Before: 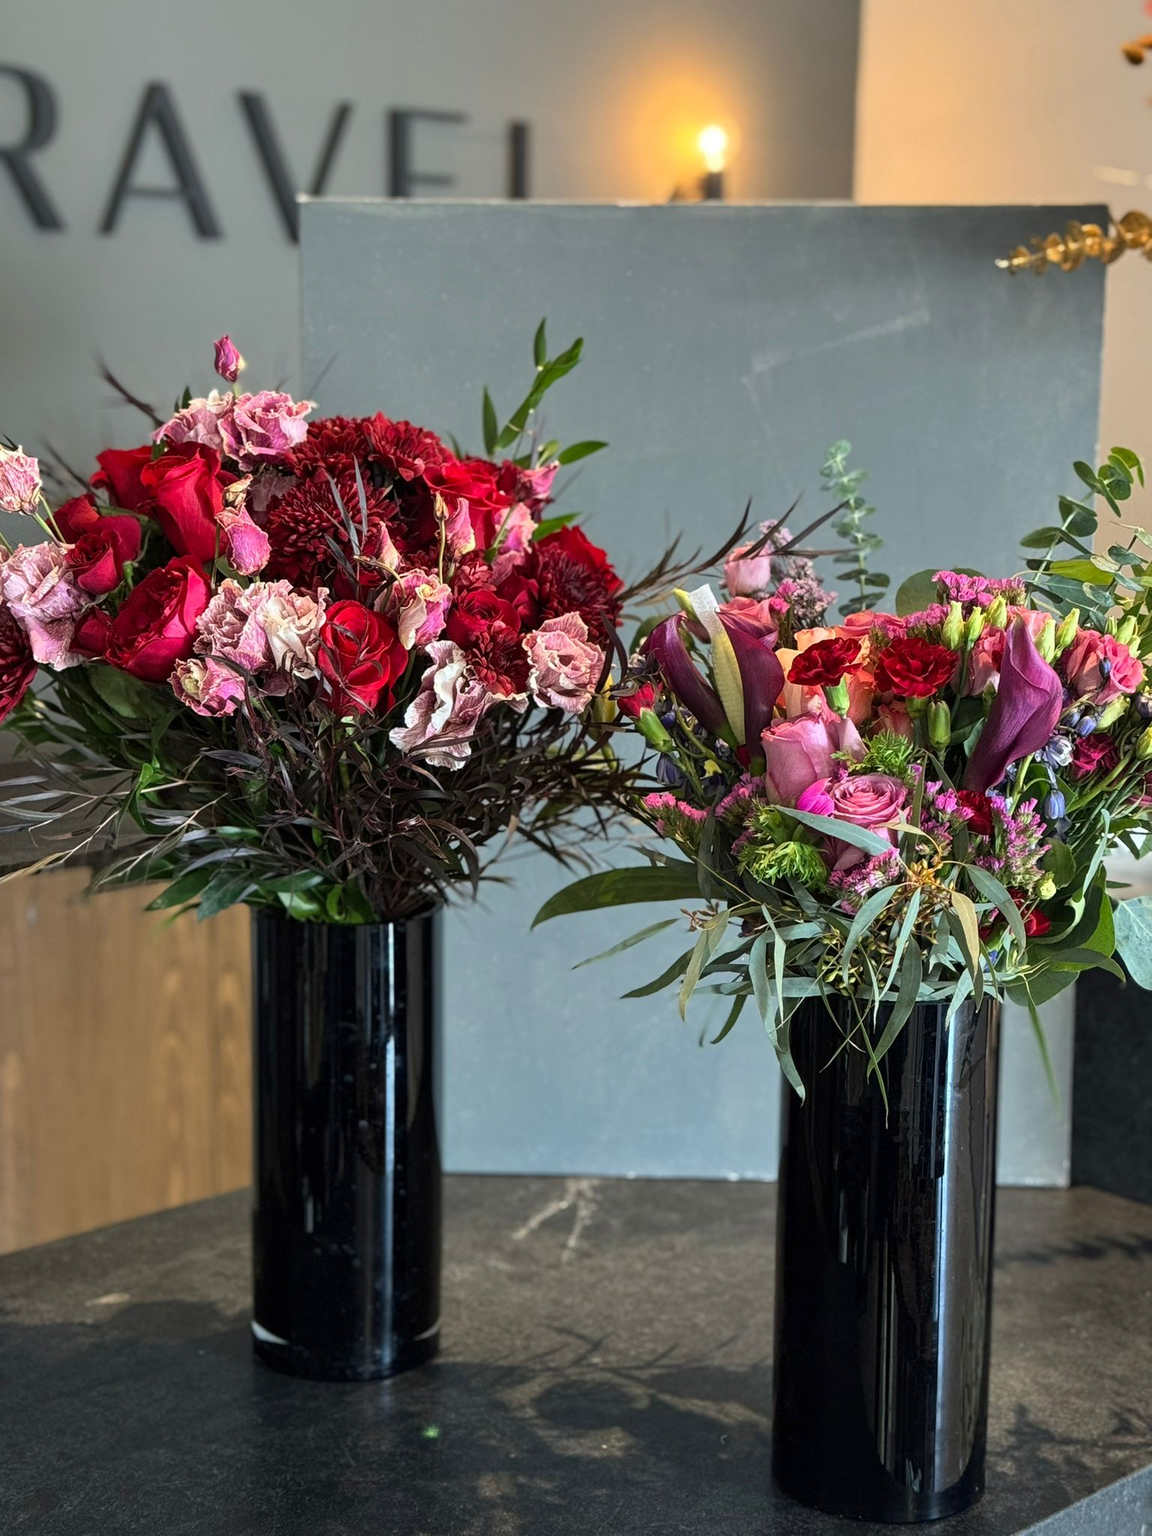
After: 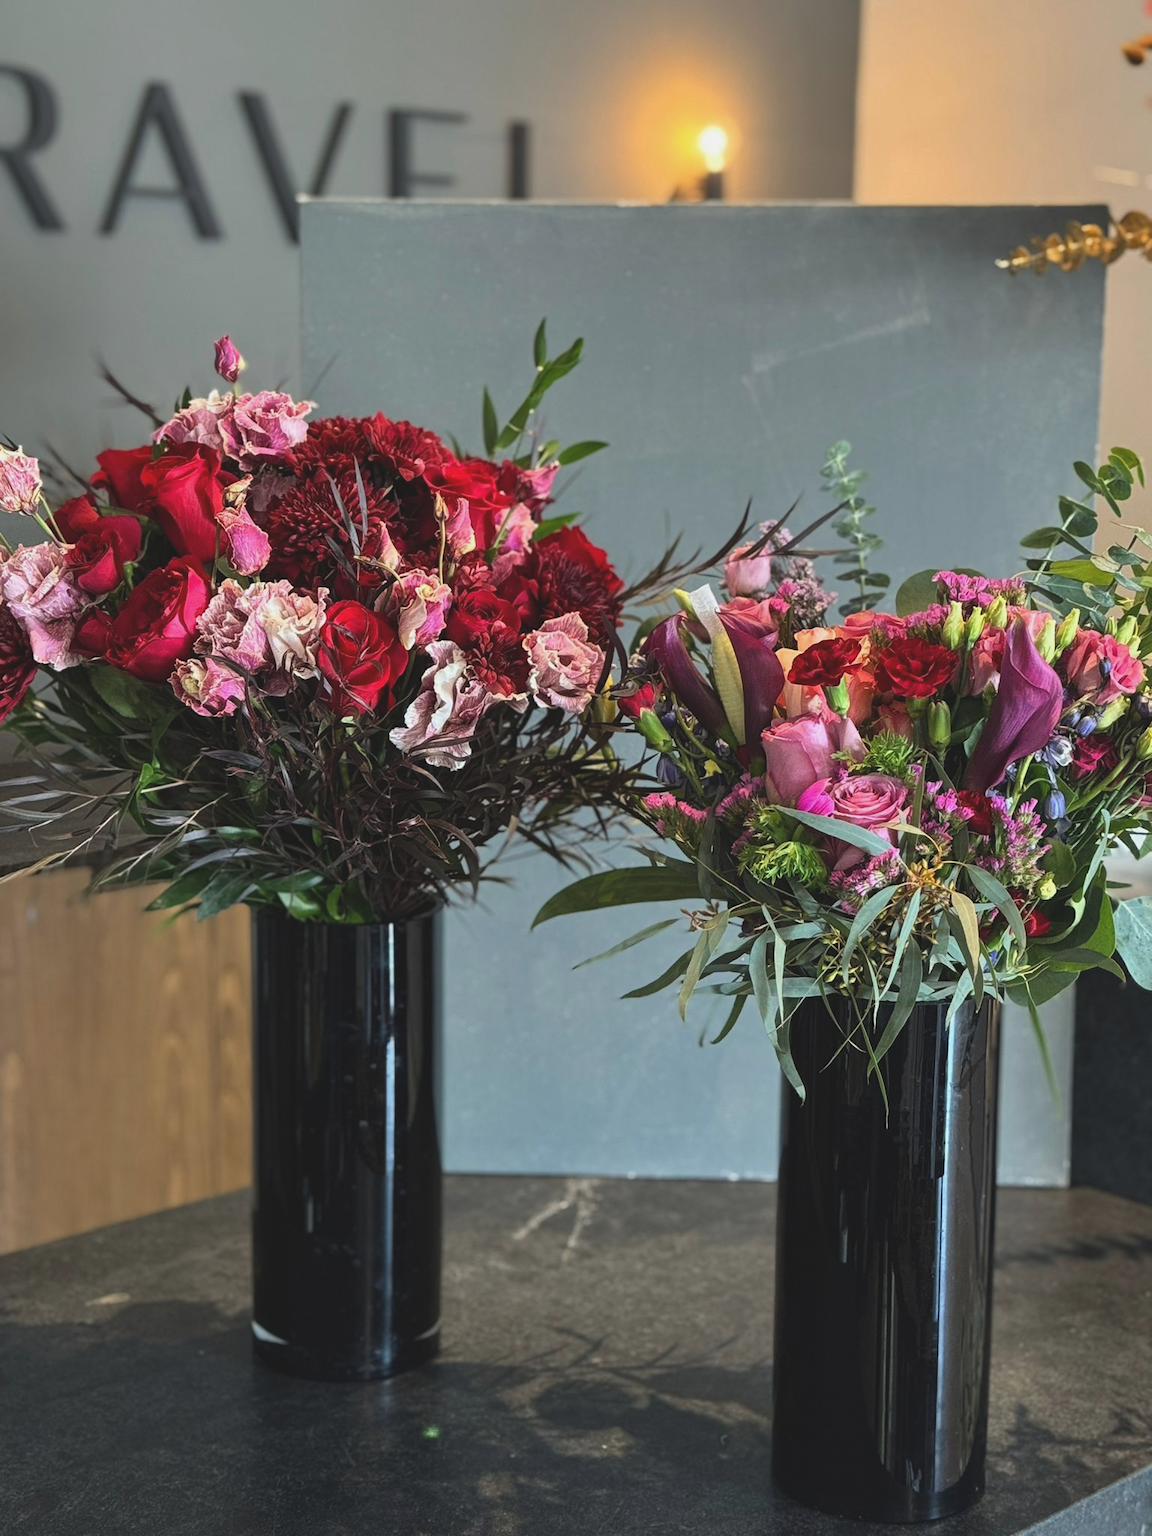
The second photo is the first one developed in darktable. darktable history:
exposure: black level correction -0.013, exposure -0.192 EV, compensate highlight preservation false
